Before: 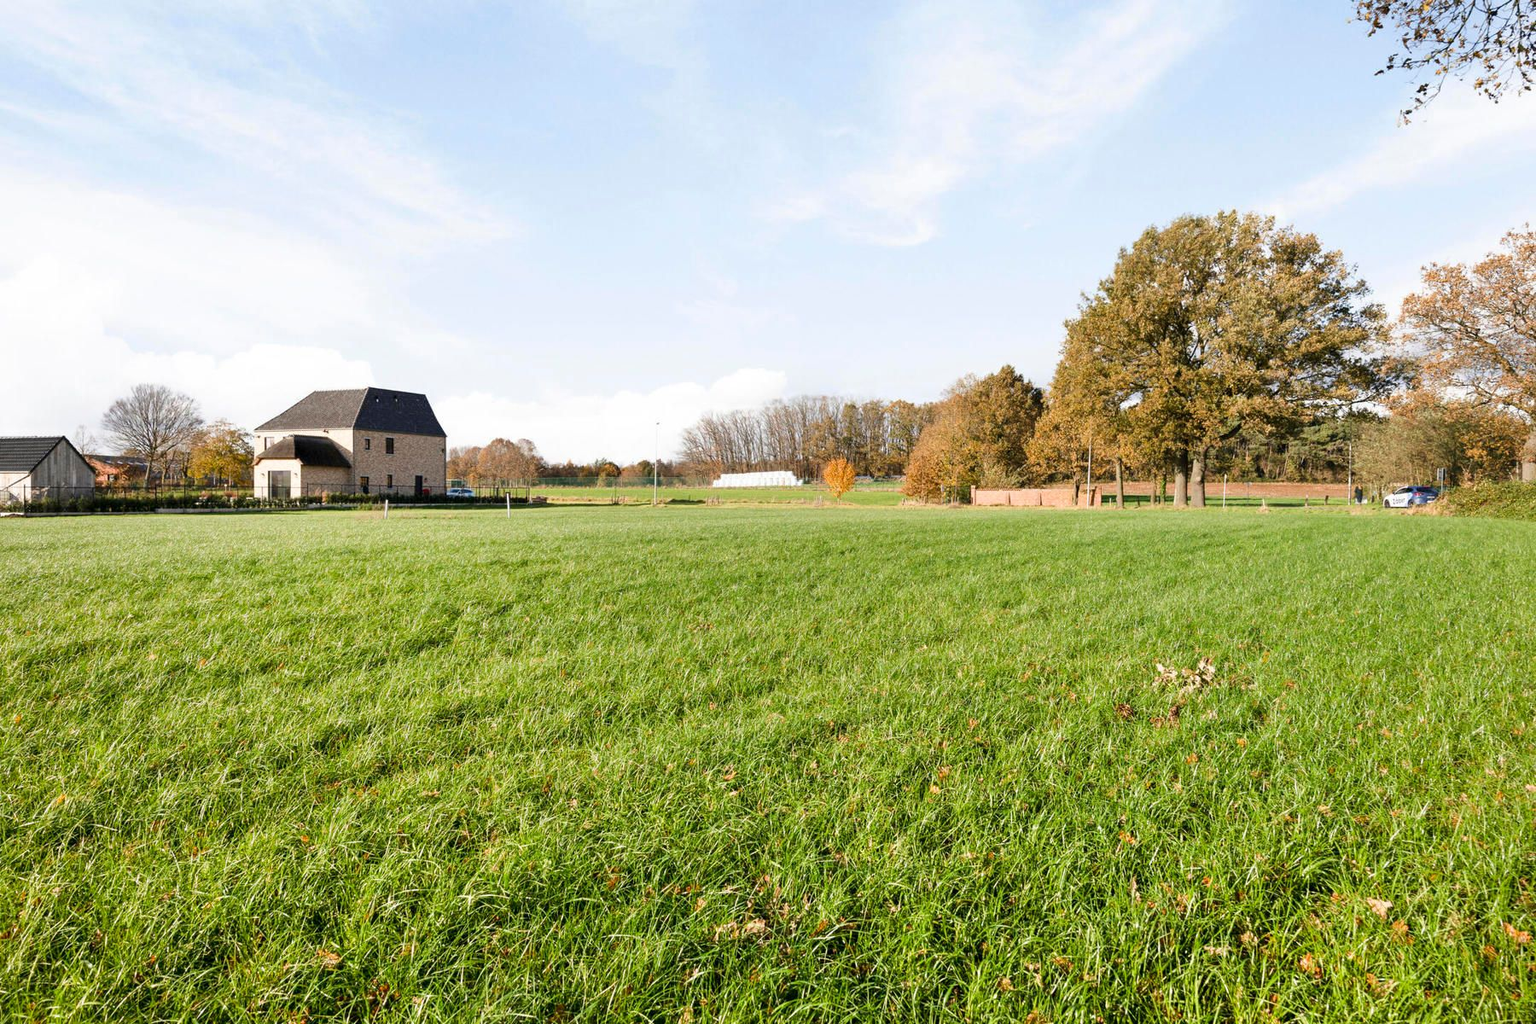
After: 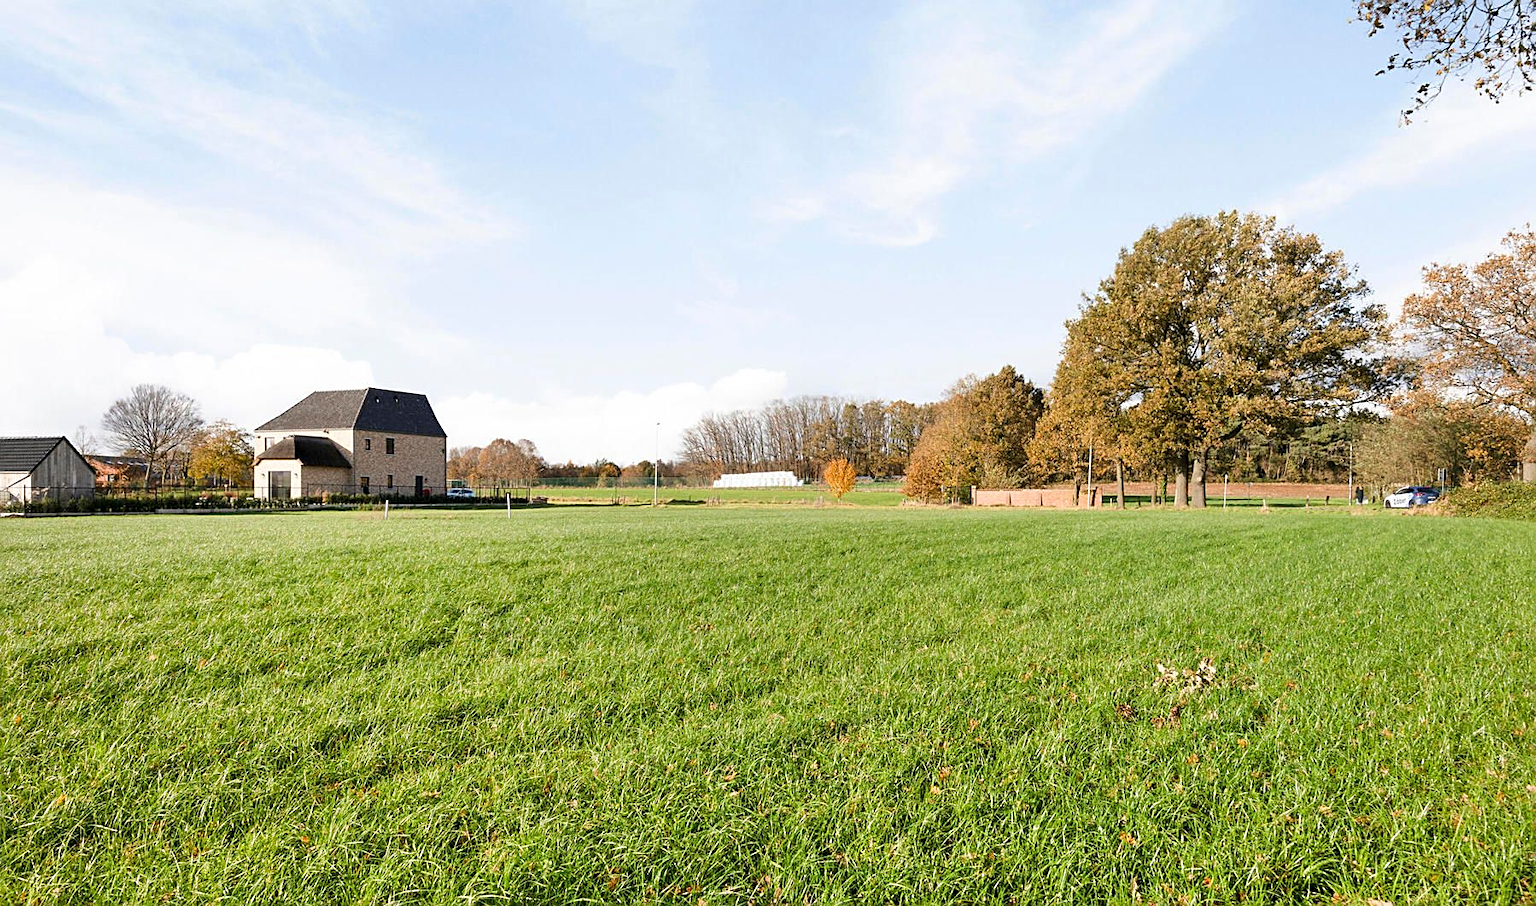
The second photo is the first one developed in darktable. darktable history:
sharpen: on, module defaults
crop and rotate: top 0%, bottom 11.442%
